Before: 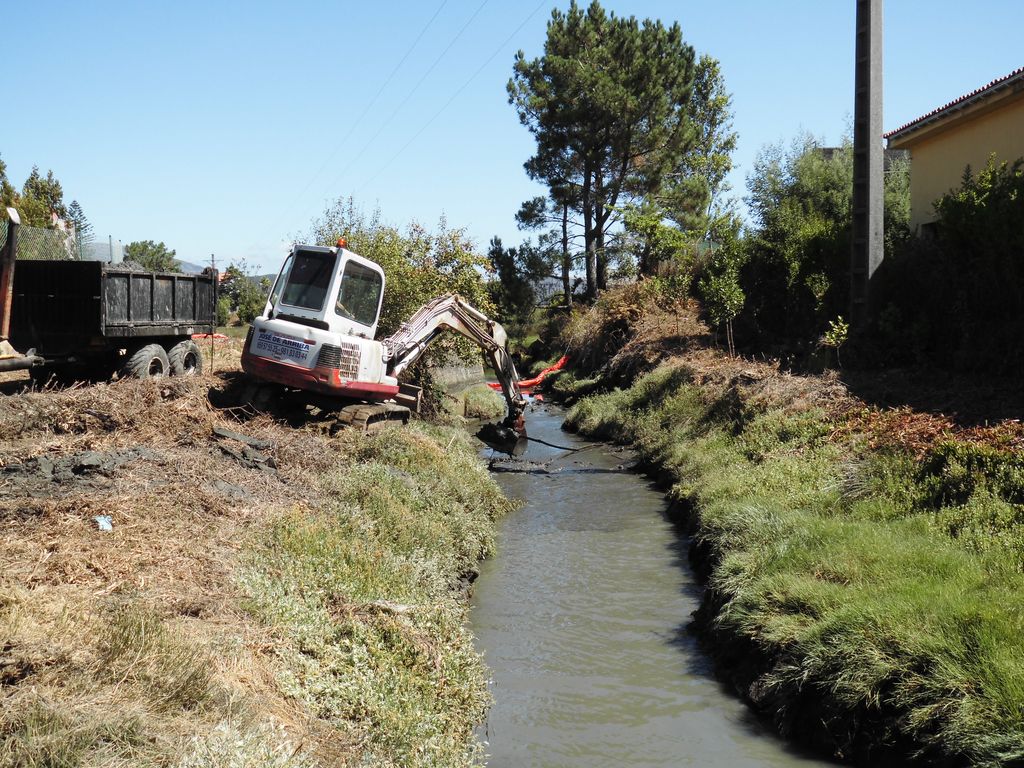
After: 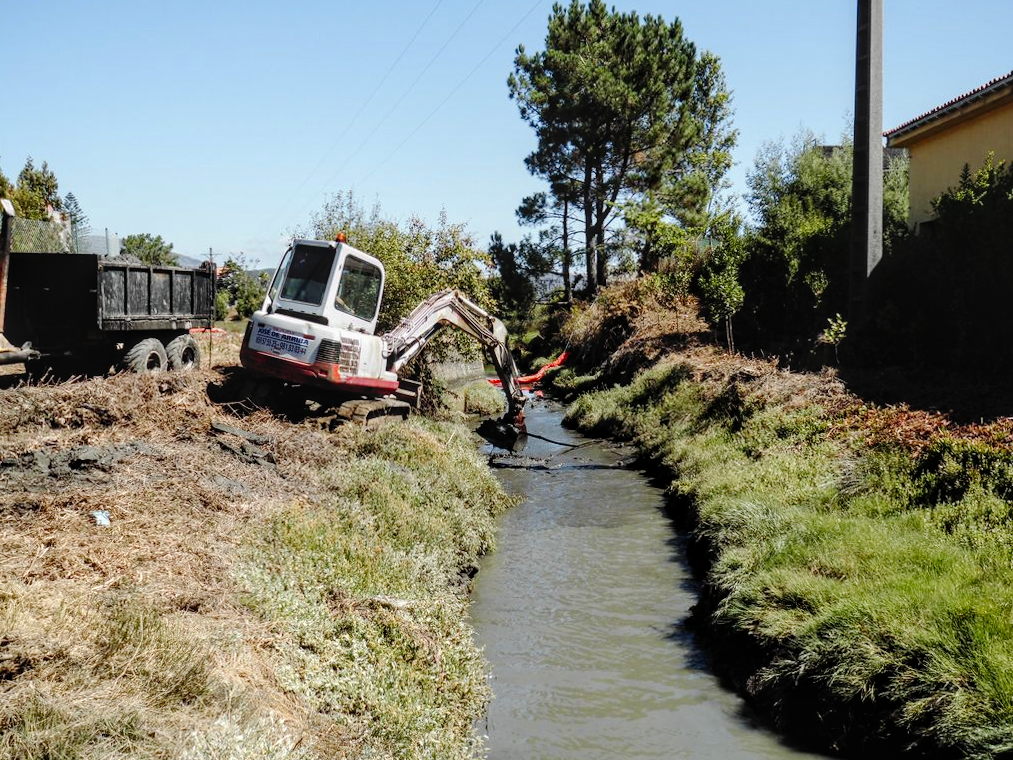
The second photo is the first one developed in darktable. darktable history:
local contrast: on, module defaults
rotate and perspective: rotation 0.174°, lens shift (vertical) 0.013, lens shift (horizontal) 0.019, shear 0.001, automatic cropping original format, crop left 0.007, crop right 0.991, crop top 0.016, crop bottom 0.997
tone curve: curves: ch0 [(0, 0) (0.003, 0.016) (0.011, 0.015) (0.025, 0.017) (0.044, 0.026) (0.069, 0.034) (0.1, 0.043) (0.136, 0.068) (0.177, 0.119) (0.224, 0.175) (0.277, 0.251) (0.335, 0.328) (0.399, 0.415) (0.468, 0.499) (0.543, 0.58) (0.623, 0.659) (0.709, 0.731) (0.801, 0.807) (0.898, 0.895) (1, 1)], preserve colors none
